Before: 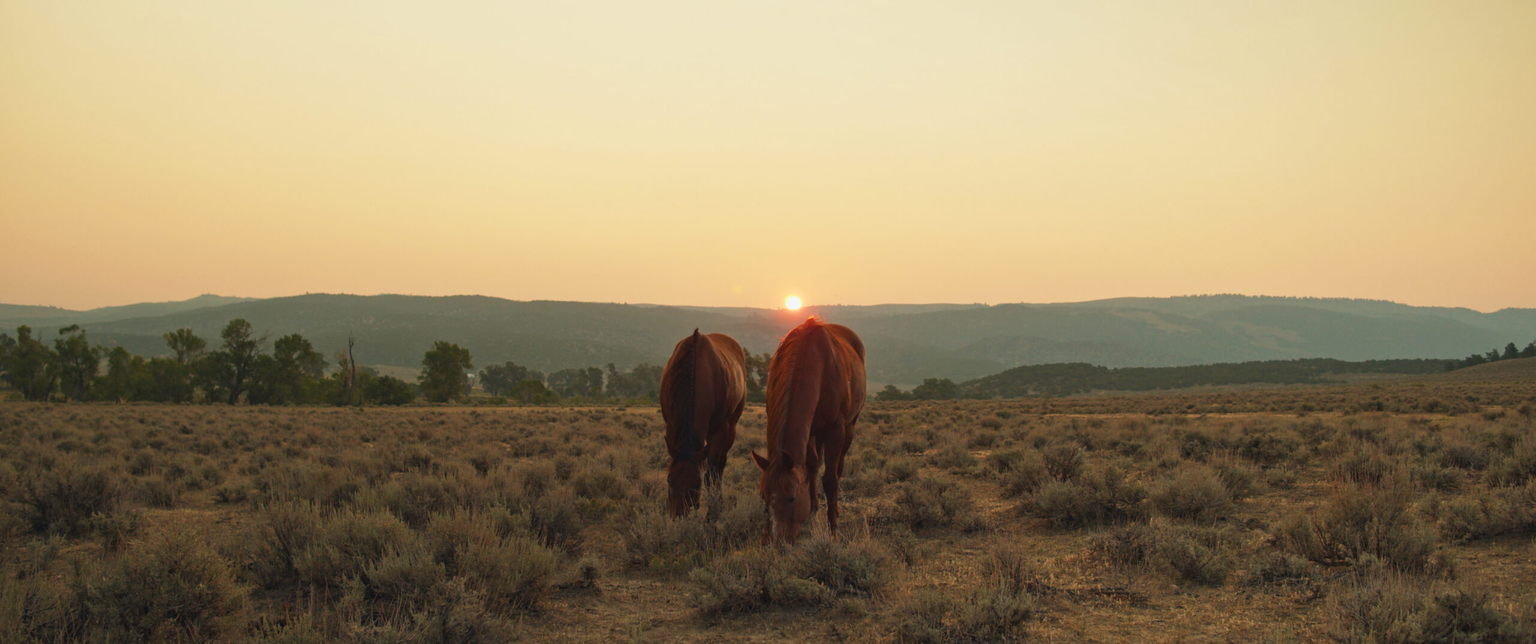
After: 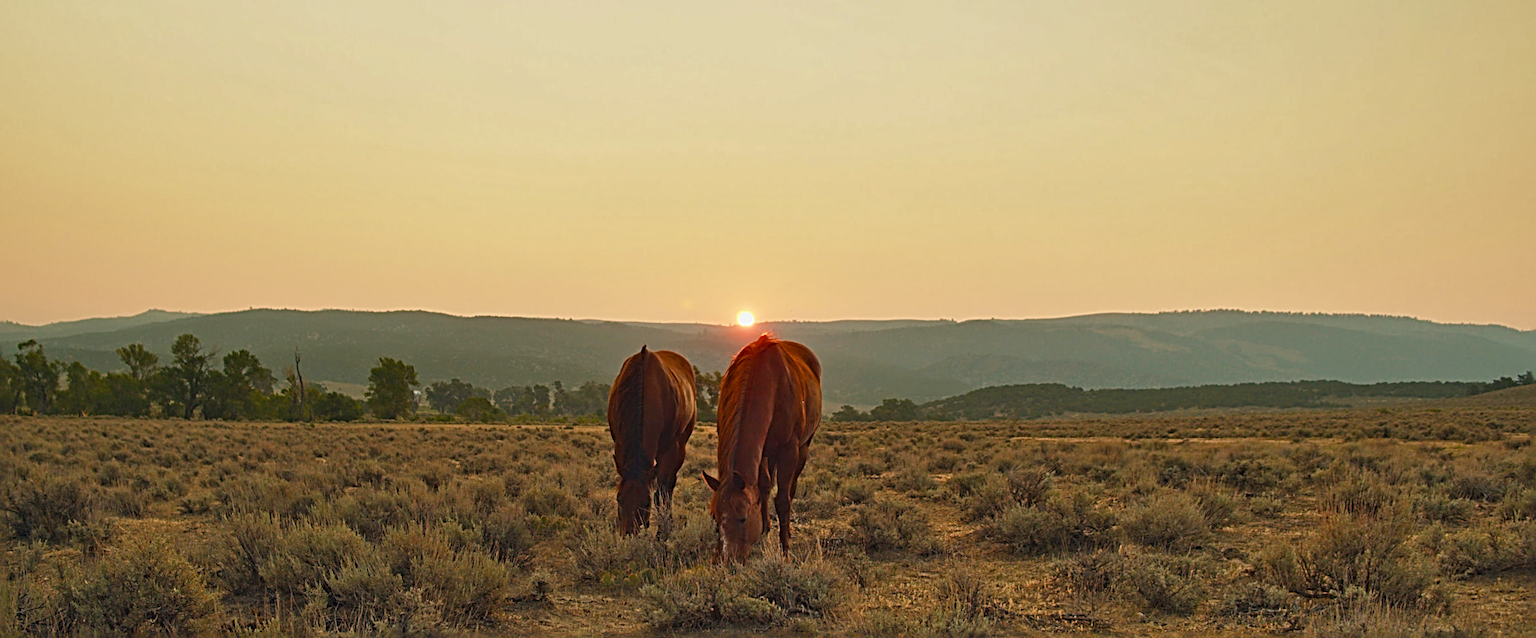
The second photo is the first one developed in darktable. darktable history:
rotate and perspective: rotation 0.062°, lens shift (vertical) 0.115, lens shift (horizontal) -0.133, crop left 0.047, crop right 0.94, crop top 0.061, crop bottom 0.94
color balance rgb: perceptual saturation grading › global saturation 20%, perceptual saturation grading › highlights -25%, perceptual saturation grading › shadows 25%
sharpen: radius 3.69, amount 0.928
shadows and highlights: low approximation 0.01, soften with gaussian
